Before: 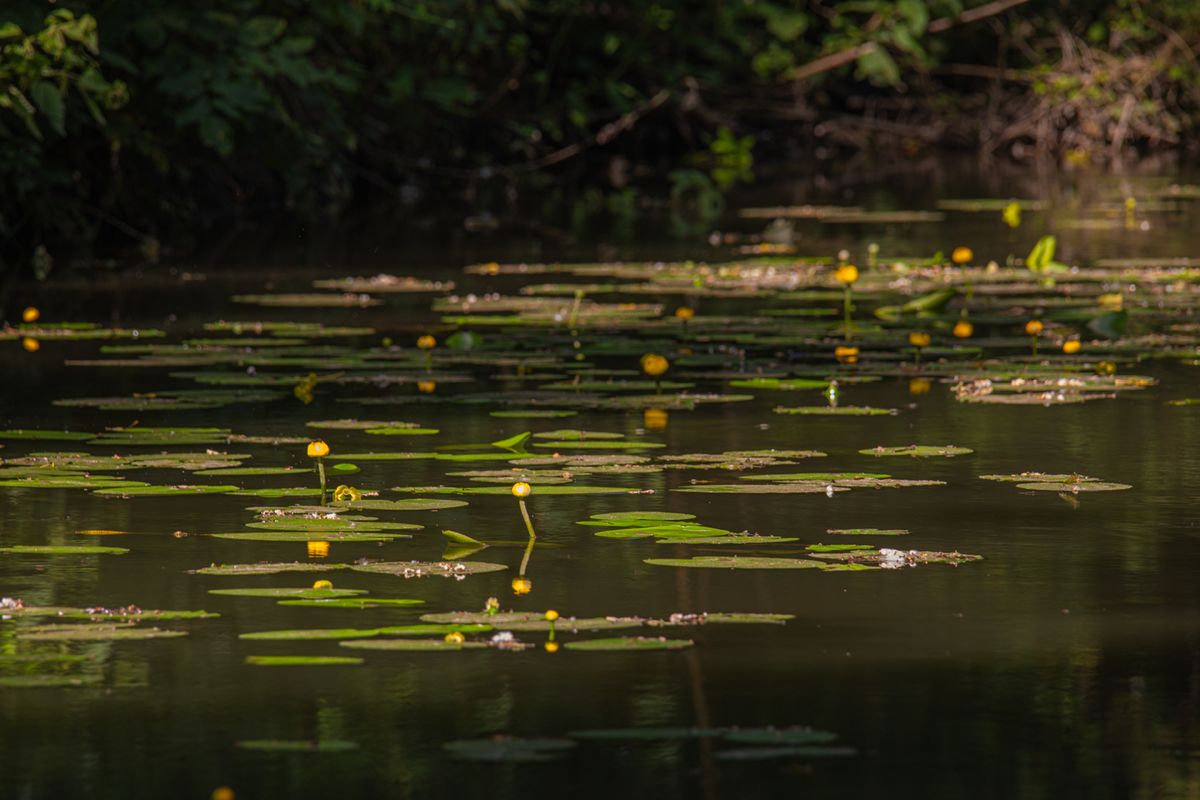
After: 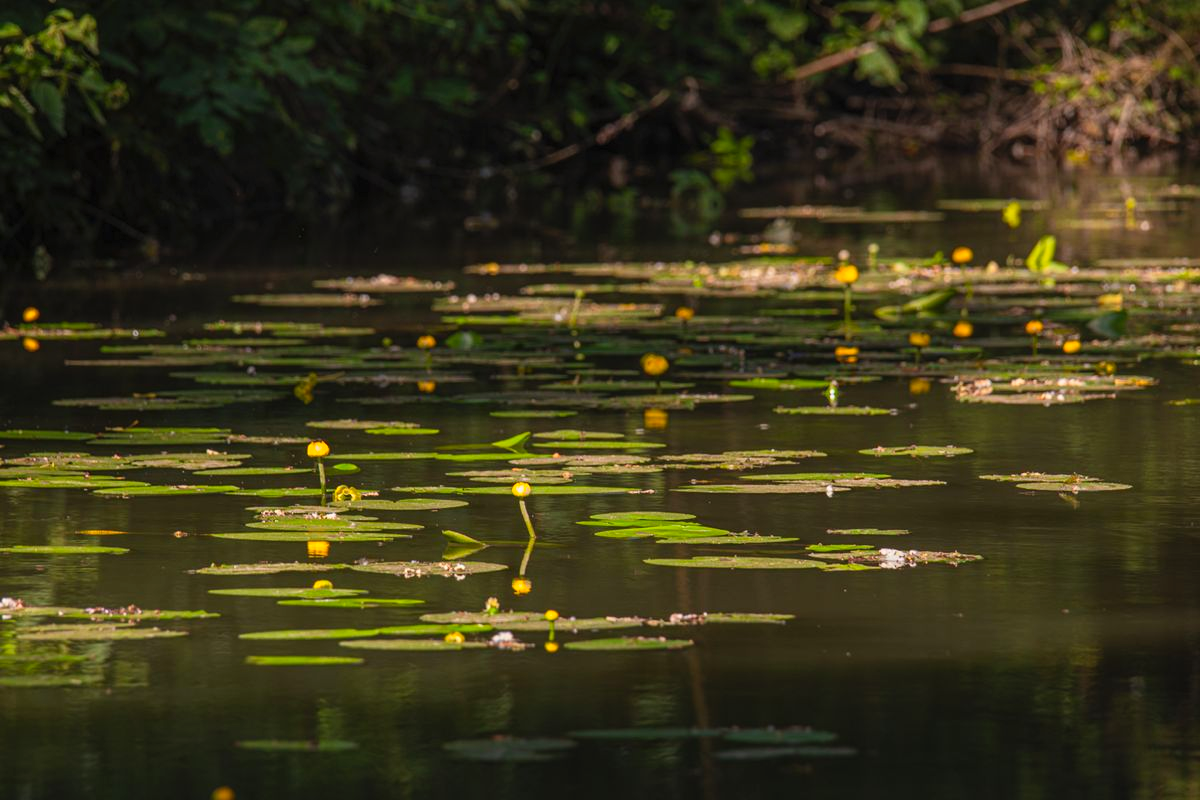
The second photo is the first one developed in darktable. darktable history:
contrast brightness saturation: contrast 0.199, brightness 0.168, saturation 0.222
